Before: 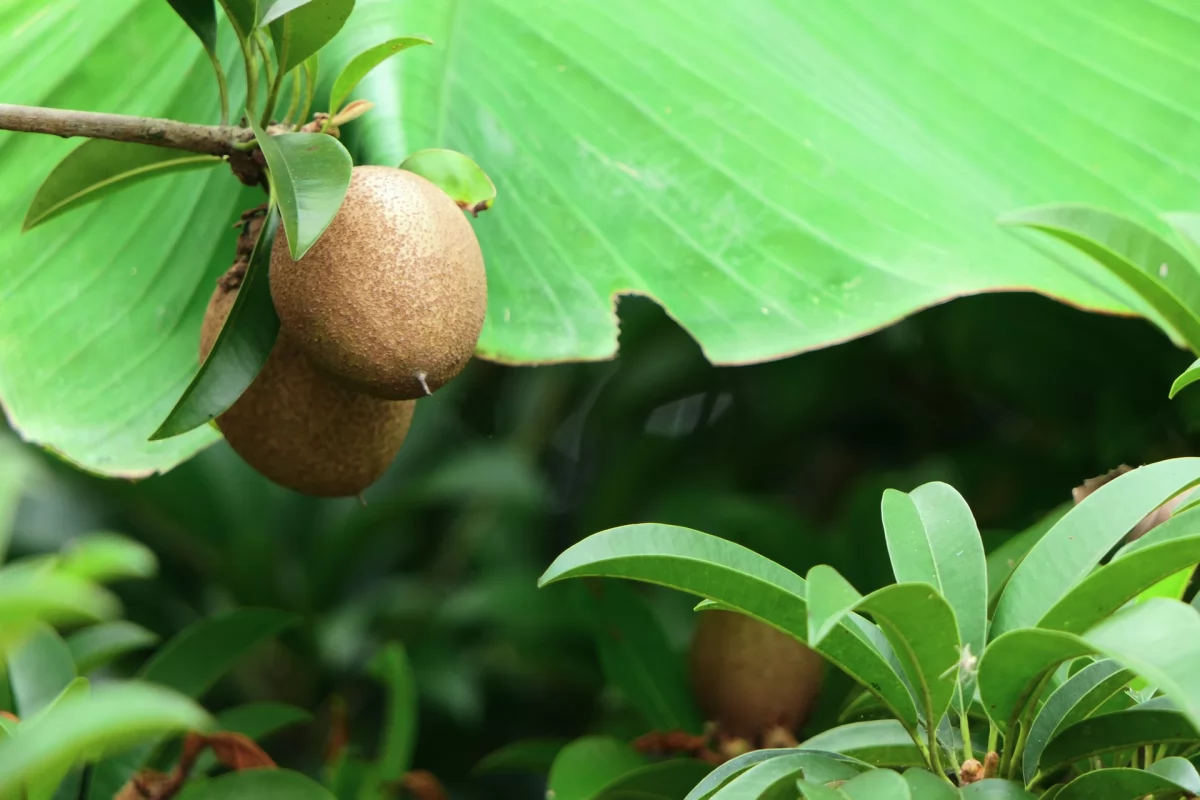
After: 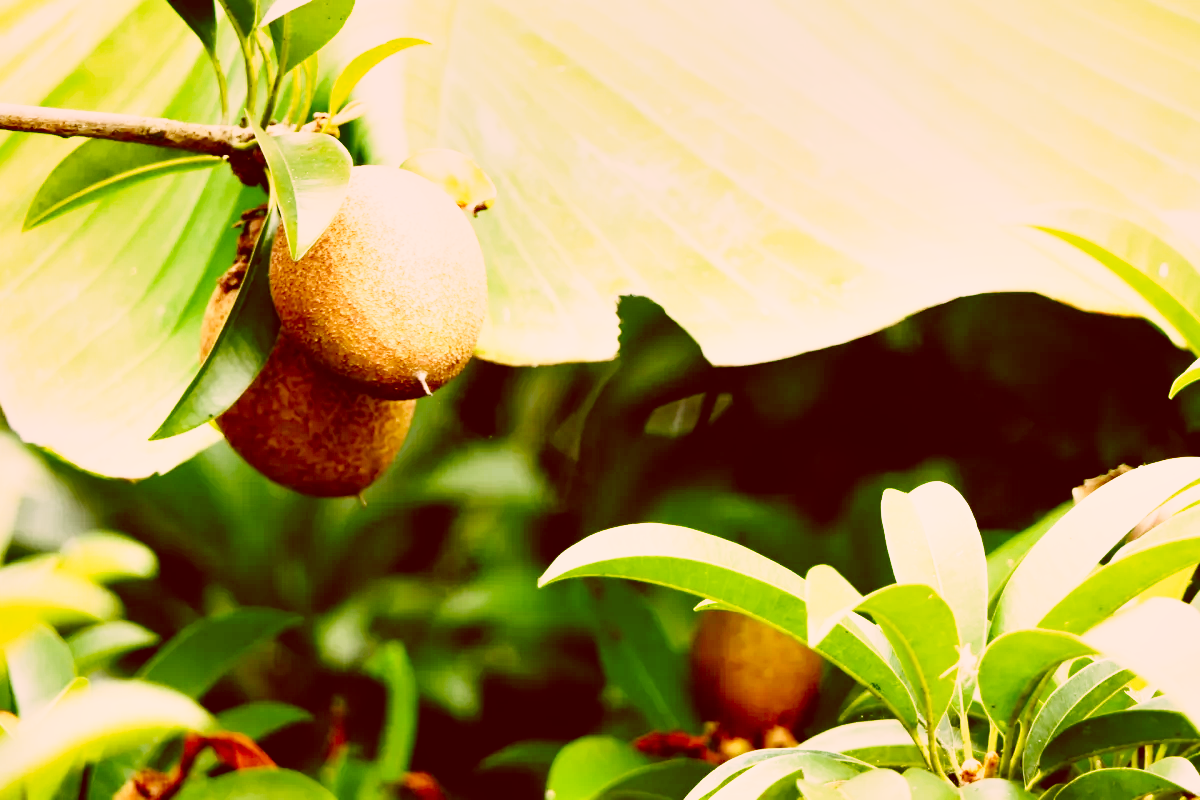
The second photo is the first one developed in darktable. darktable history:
tone curve: curves: ch0 [(0, 0.013) (0.129, 0.1) (0.327, 0.382) (0.489, 0.573) (0.66, 0.748) (0.858, 0.926) (1, 0.977)]; ch1 [(0, 0) (0.353, 0.344) (0.45, 0.46) (0.498, 0.495) (0.521, 0.506) (0.563, 0.559) (0.592, 0.585) (0.657, 0.655) (1, 1)]; ch2 [(0, 0) (0.333, 0.346) (0.375, 0.375) (0.427, 0.44) (0.5, 0.501) (0.505, 0.499) (0.528, 0.533) (0.579, 0.61) (0.612, 0.644) (0.66, 0.715) (1, 1)], preserve colors none
color correction: highlights a* 9.19, highlights b* 8.5, shadows a* 39.56, shadows b* 39.8, saturation 0.8
shadows and highlights: shadows 43.6, white point adjustment -1.57, soften with gaussian
base curve: curves: ch0 [(0, 0.003) (0.001, 0.002) (0.006, 0.004) (0.02, 0.022) (0.048, 0.086) (0.094, 0.234) (0.162, 0.431) (0.258, 0.629) (0.385, 0.8) (0.548, 0.918) (0.751, 0.988) (1, 1)], preserve colors none
color balance rgb: highlights gain › luminance 6.938%, highlights gain › chroma 0.894%, highlights gain › hue 48.19°, linear chroma grading › global chroma 9.696%, perceptual saturation grading › global saturation 0.344%, global vibrance 20%
